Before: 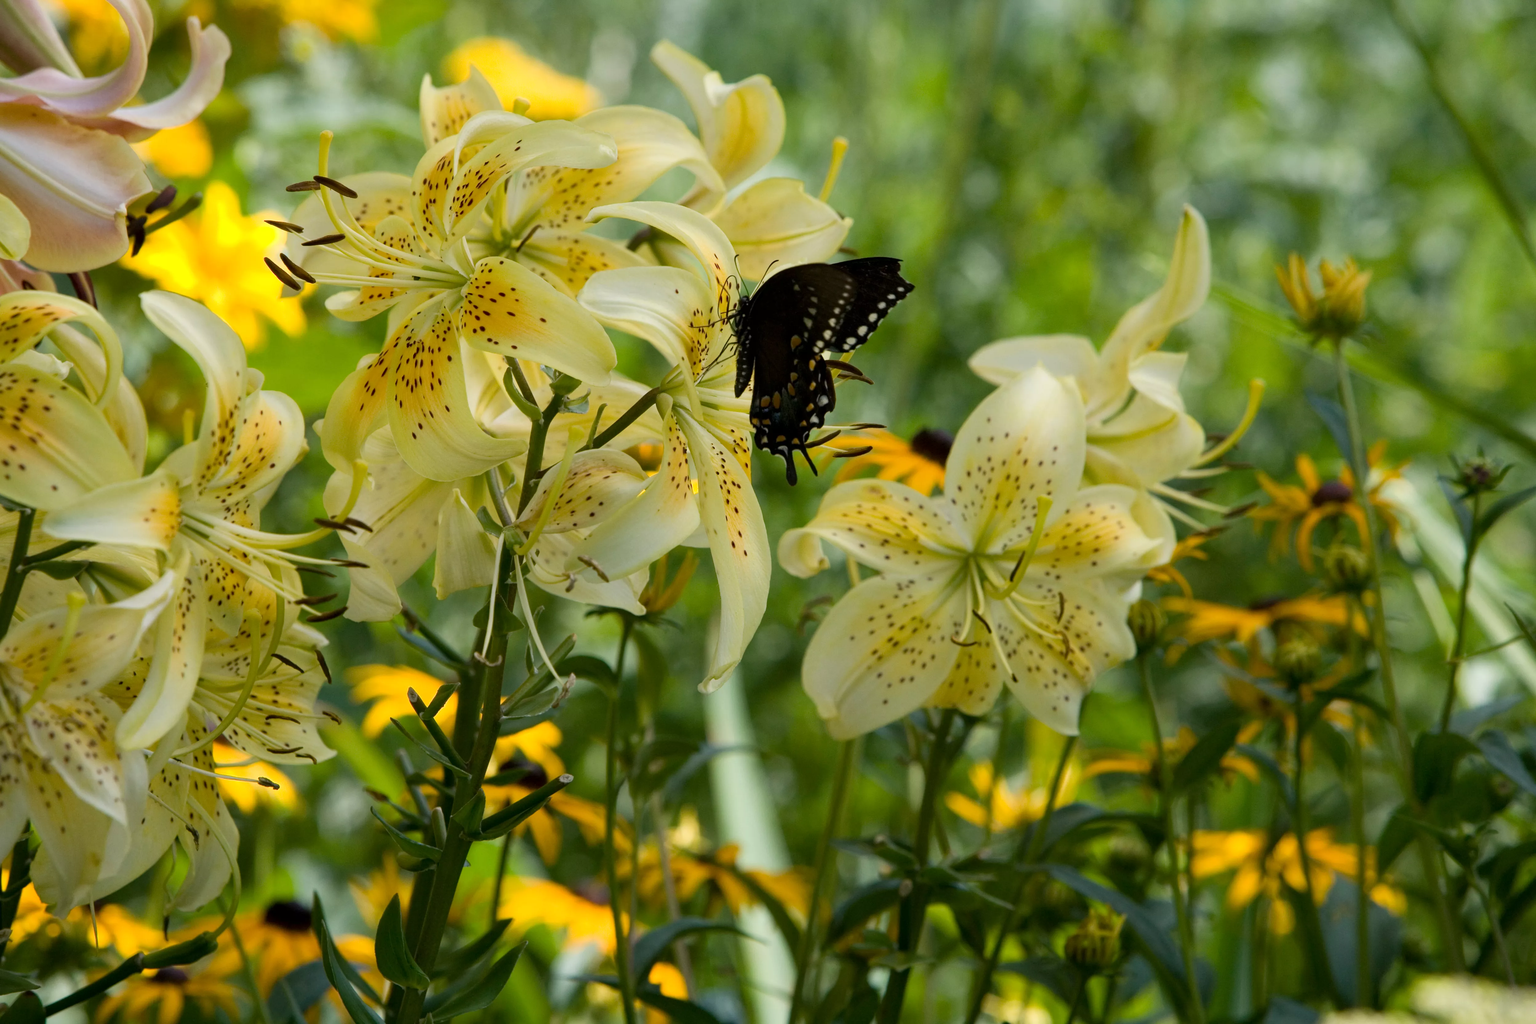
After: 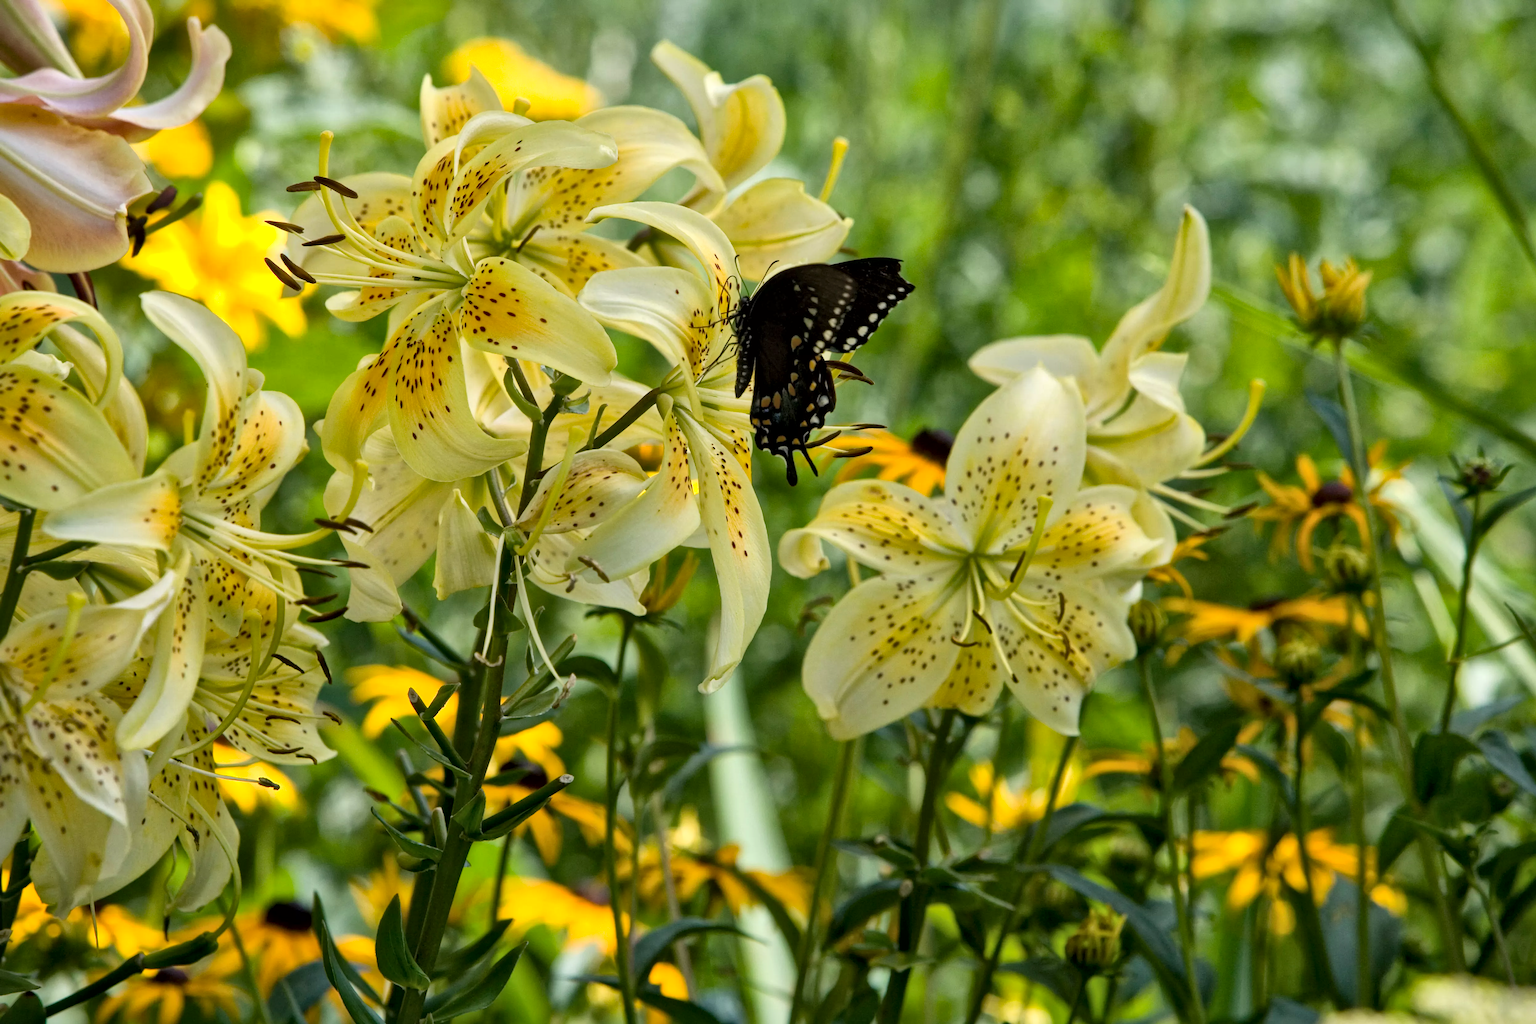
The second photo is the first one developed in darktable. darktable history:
contrast brightness saturation: contrast 0.03, brightness 0.06, saturation 0.13
local contrast: mode bilateral grid, contrast 20, coarseness 50, detail 171%, midtone range 0.2
